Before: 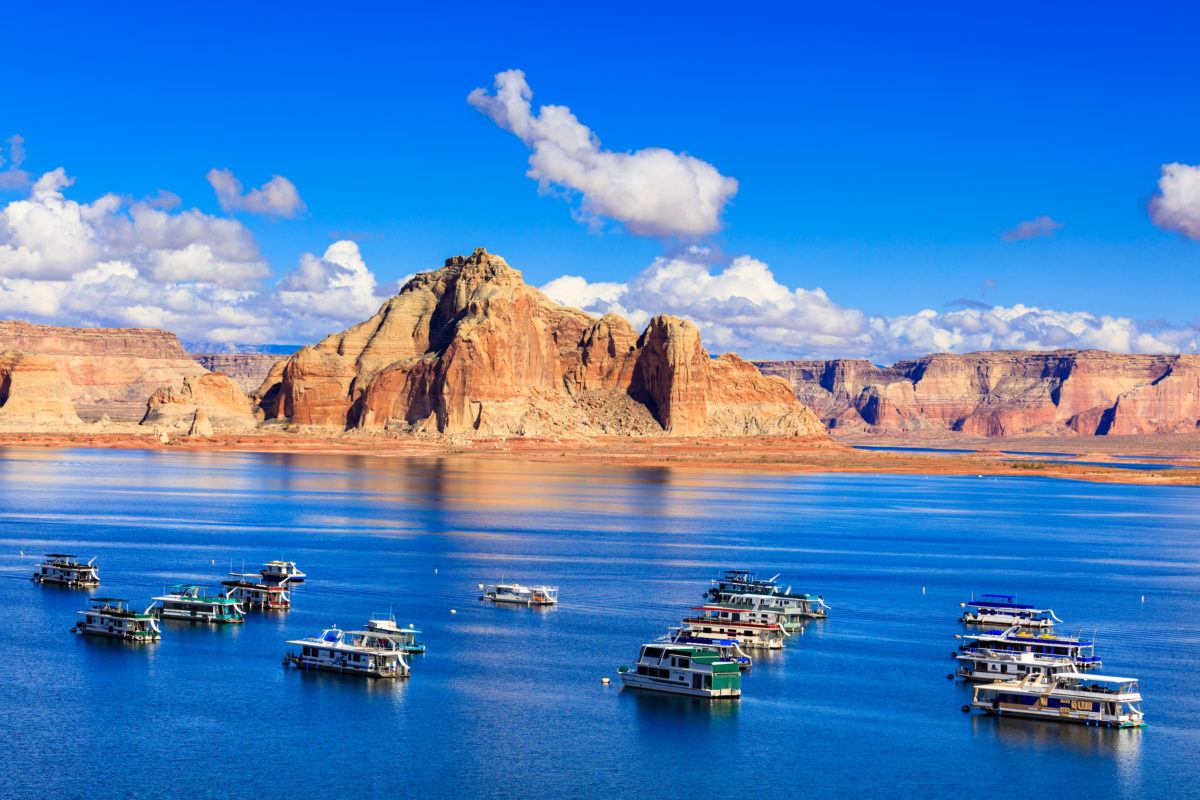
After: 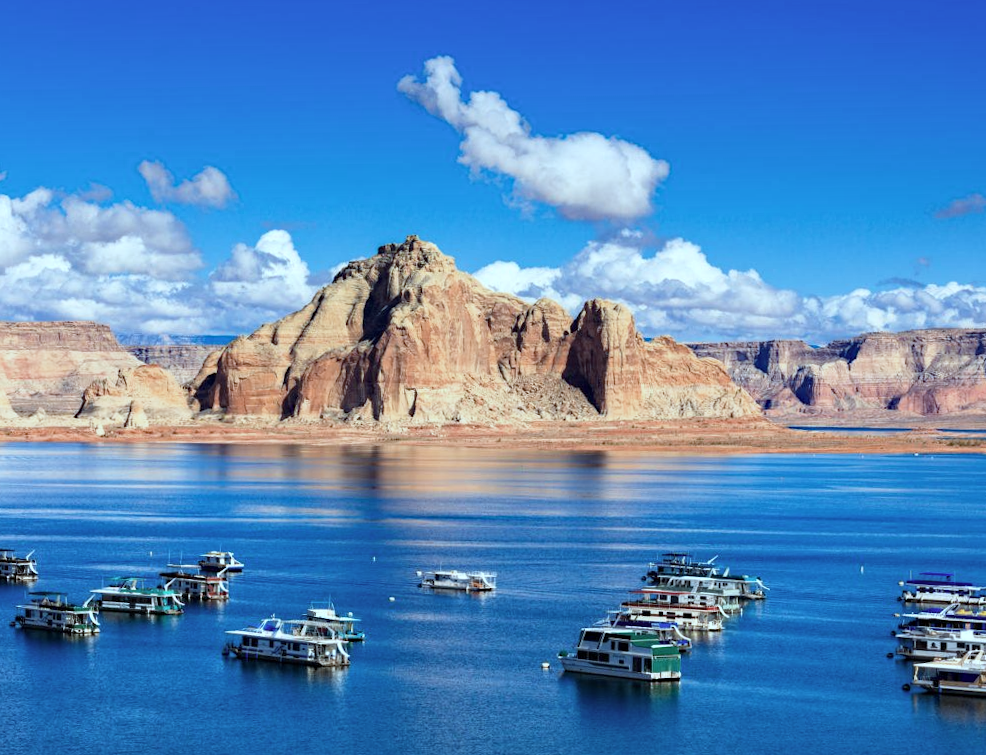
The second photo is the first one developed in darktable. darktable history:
haze removal: compatibility mode true, adaptive false
color correction: highlights a* -12.64, highlights b* -18.1, saturation 0.7
tone curve: curves: ch0 [(0, 0) (0.003, 0.003) (0.011, 0.011) (0.025, 0.026) (0.044, 0.046) (0.069, 0.072) (0.1, 0.103) (0.136, 0.141) (0.177, 0.184) (0.224, 0.233) (0.277, 0.287) (0.335, 0.348) (0.399, 0.414) (0.468, 0.486) (0.543, 0.563) (0.623, 0.647) (0.709, 0.736) (0.801, 0.831) (0.898, 0.92) (1, 1)], preserve colors none
crop and rotate: angle 1°, left 4.281%, top 0.642%, right 11.383%, bottom 2.486%
